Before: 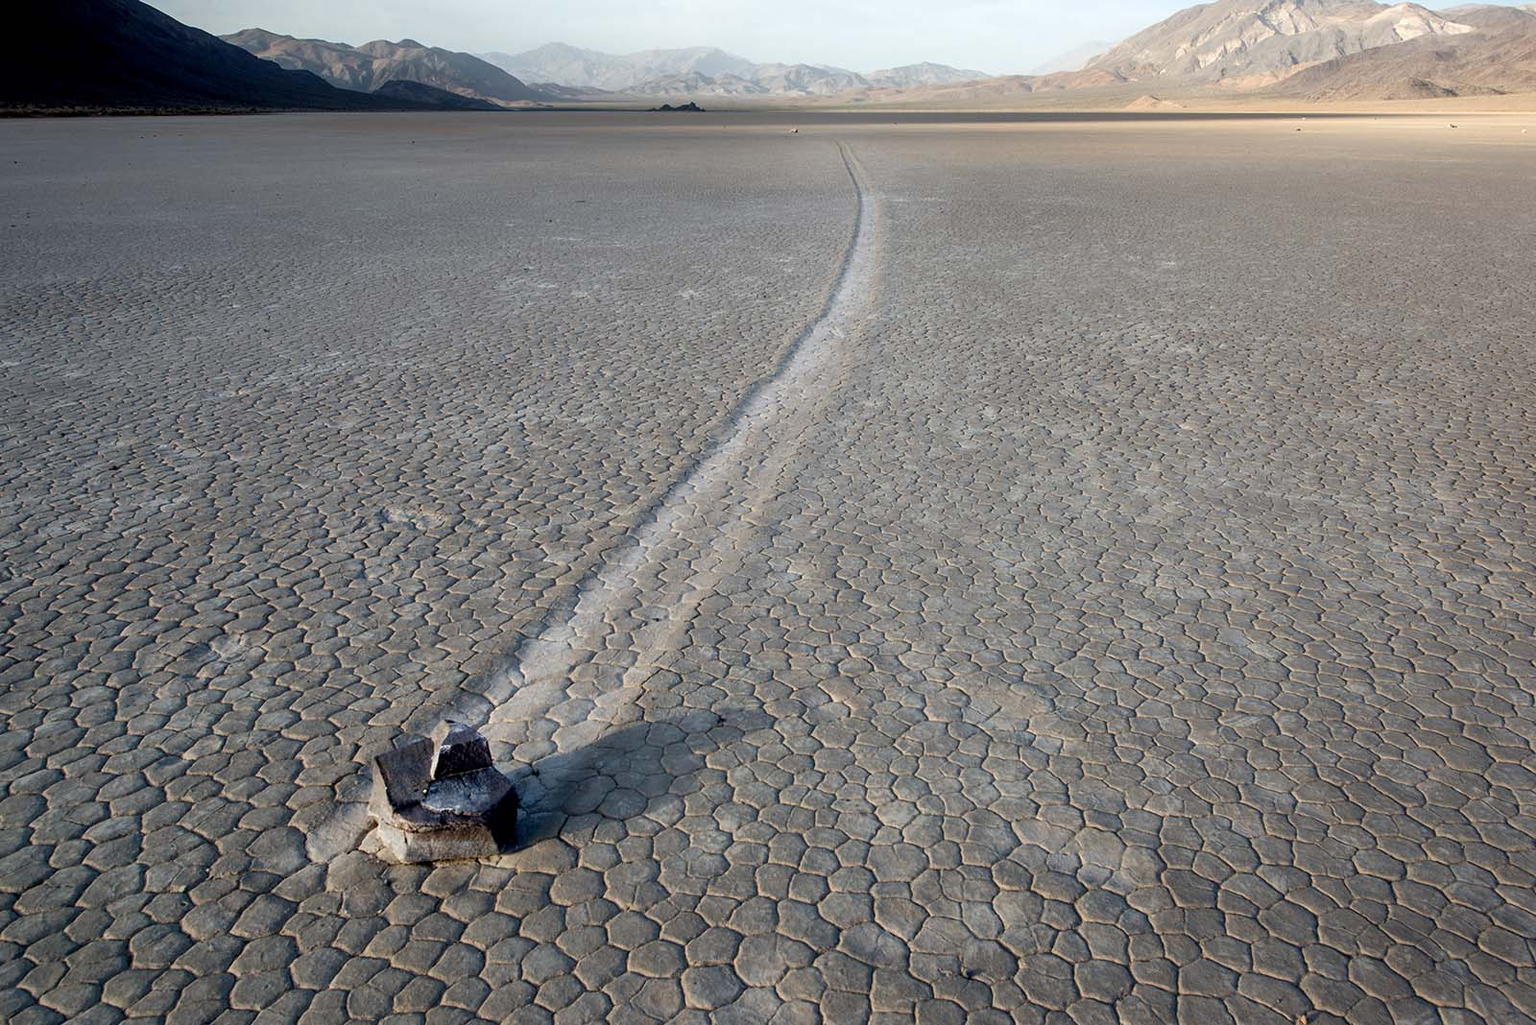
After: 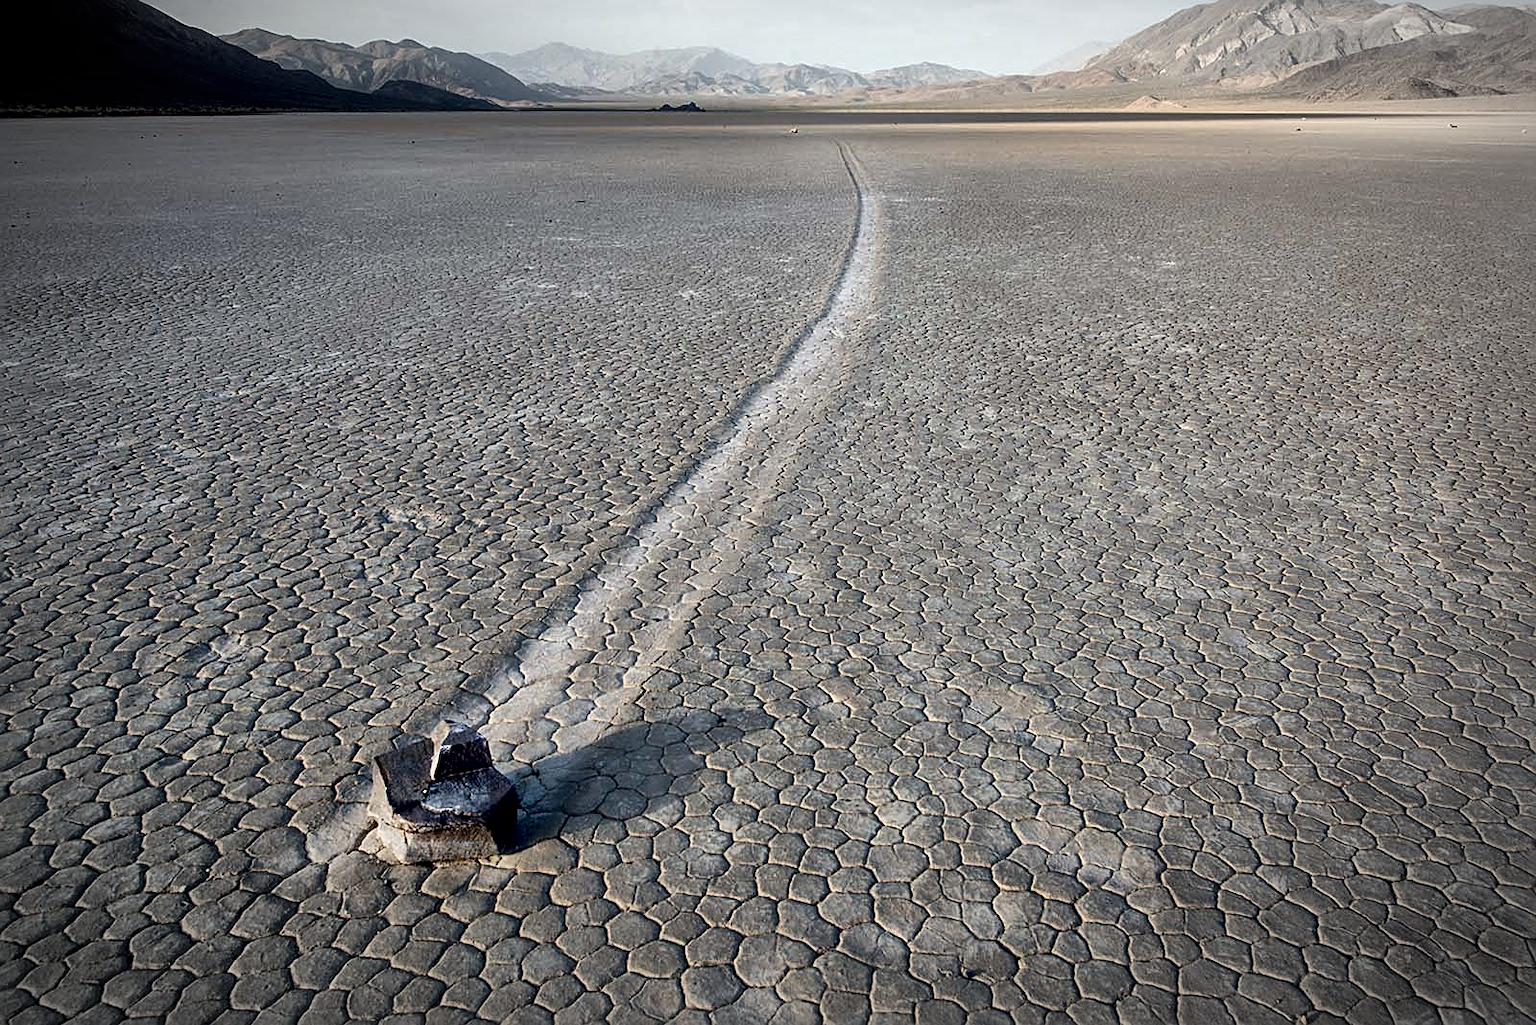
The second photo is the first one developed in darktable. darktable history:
sharpen: on, module defaults
local contrast: mode bilateral grid, contrast 20, coarseness 50, detail 171%, midtone range 0.2
vignetting: fall-off start 79.43%, saturation -0.649, width/height ratio 1.327, unbound false
